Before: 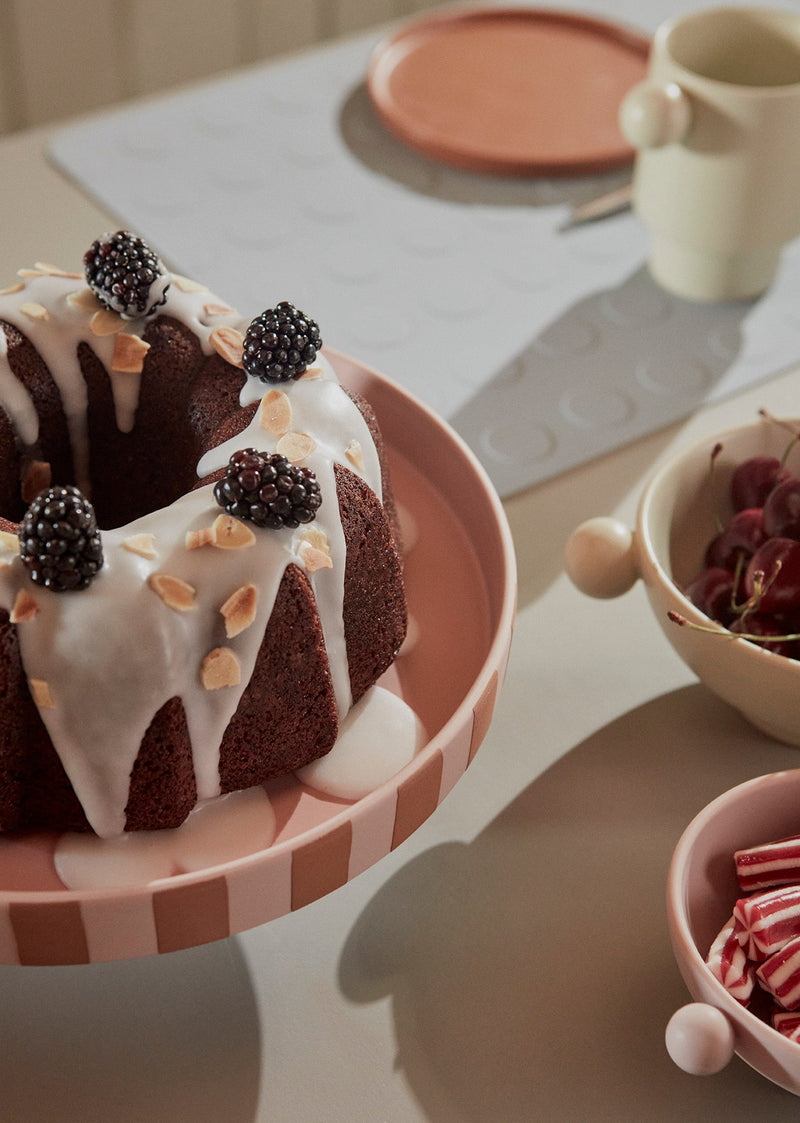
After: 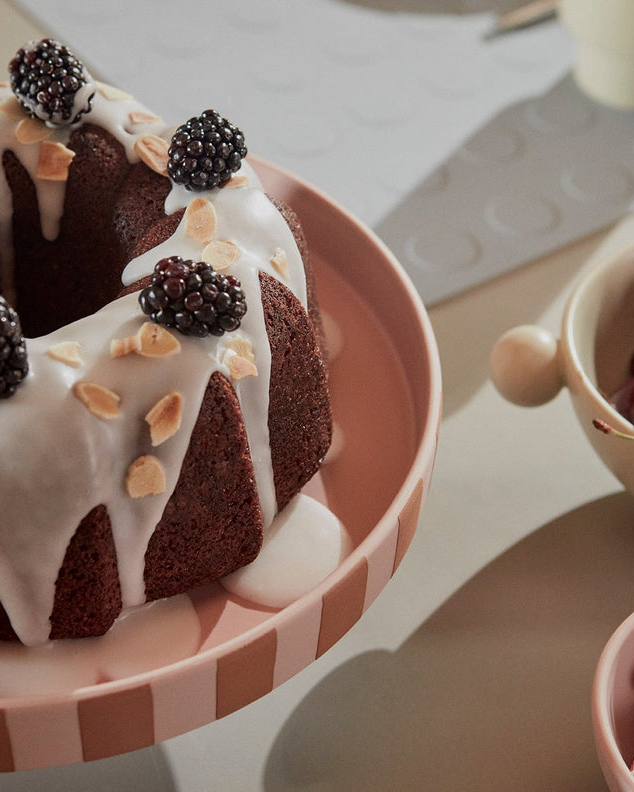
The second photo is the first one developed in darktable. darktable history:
crop: left 9.401%, top 17.114%, right 11.241%, bottom 12.305%
